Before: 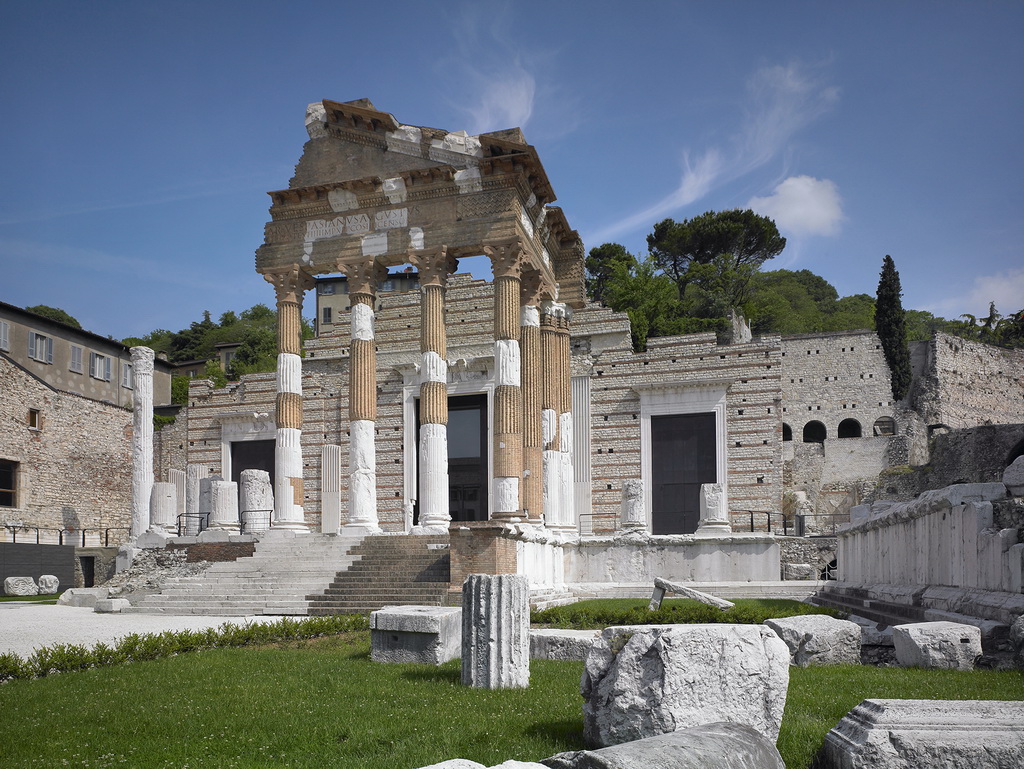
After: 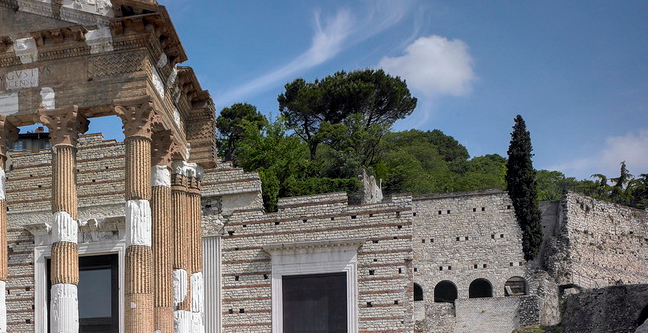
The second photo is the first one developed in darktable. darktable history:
crop: left 36.048%, top 18.265%, right 0.613%, bottom 38.421%
local contrast: on, module defaults
